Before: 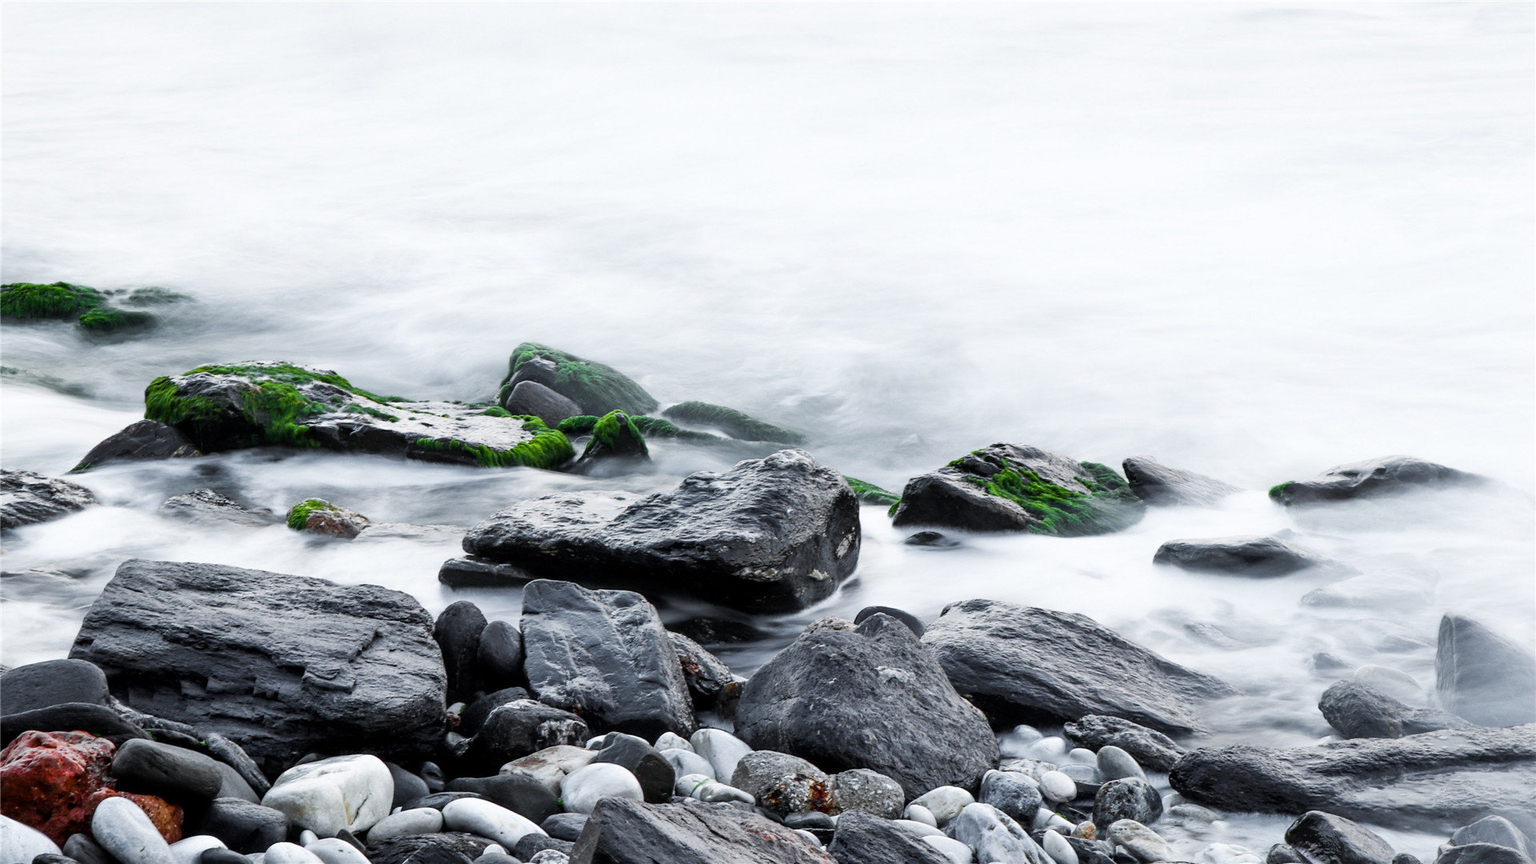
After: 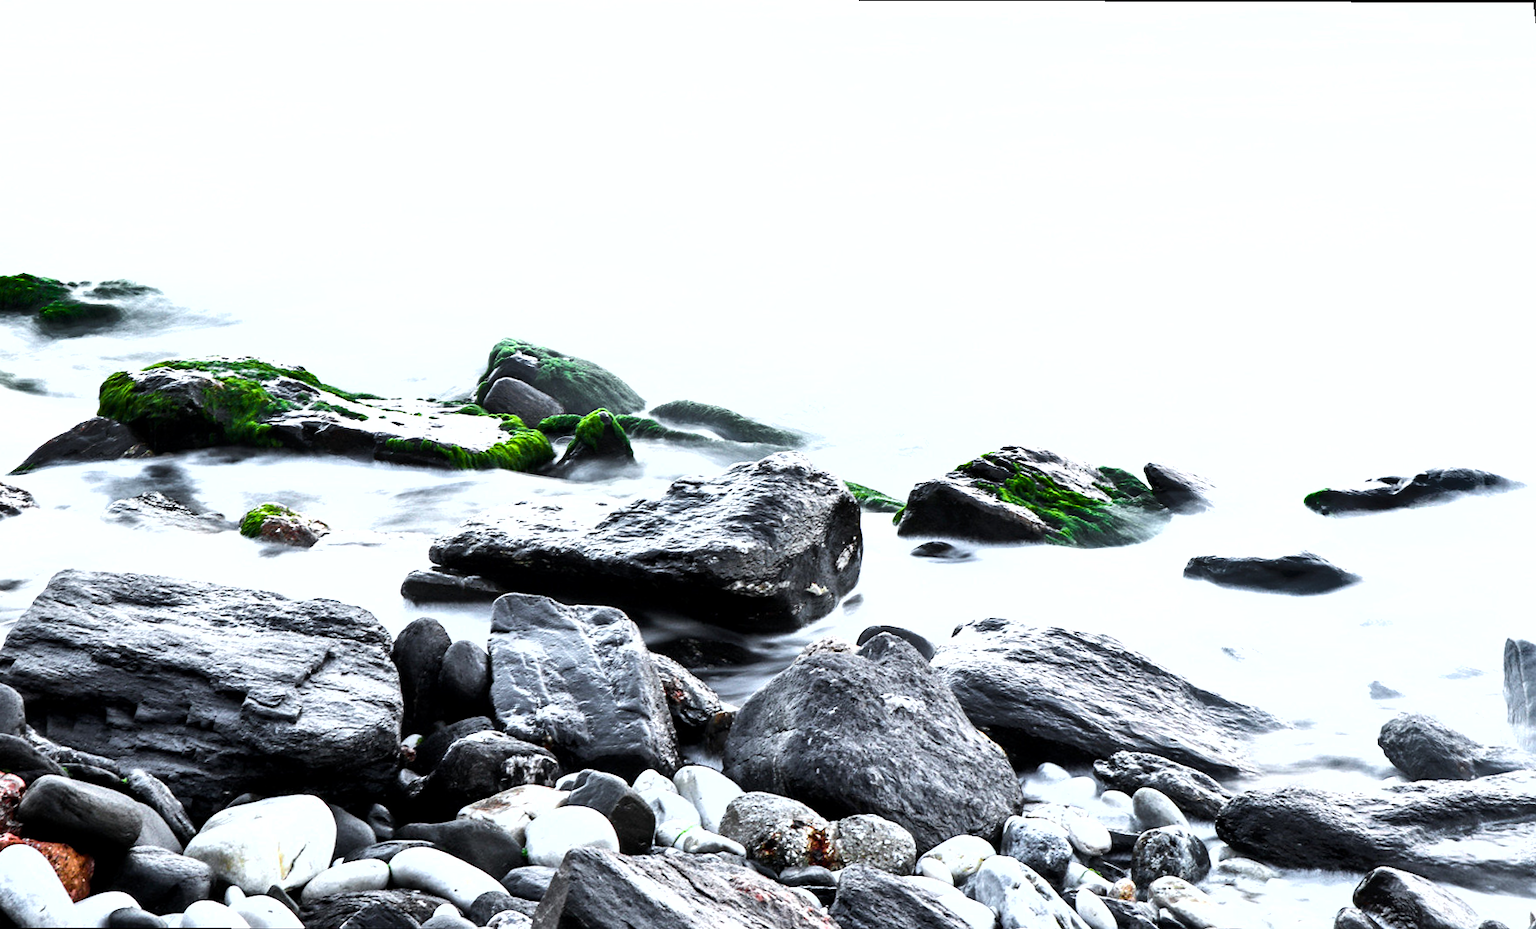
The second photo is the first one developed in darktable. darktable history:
tone equalizer: -8 EV -0.75 EV, -7 EV -0.7 EV, -6 EV -0.6 EV, -5 EV -0.4 EV, -3 EV 0.4 EV, -2 EV 0.6 EV, -1 EV 0.7 EV, +0 EV 0.75 EV, edges refinement/feathering 500, mask exposure compensation -1.57 EV, preserve details no
rotate and perspective: rotation 0.215°, lens shift (vertical) -0.139, crop left 0.069, crop right 0.939, crop top 0.002, crop bottom 0.996
shadows and highlights: low approximation 0.01, soften with gaussian
exposure: black level correction 0.001, exposure 0.5 EV, compensate exposure bias true, compensate highlight preservation false
